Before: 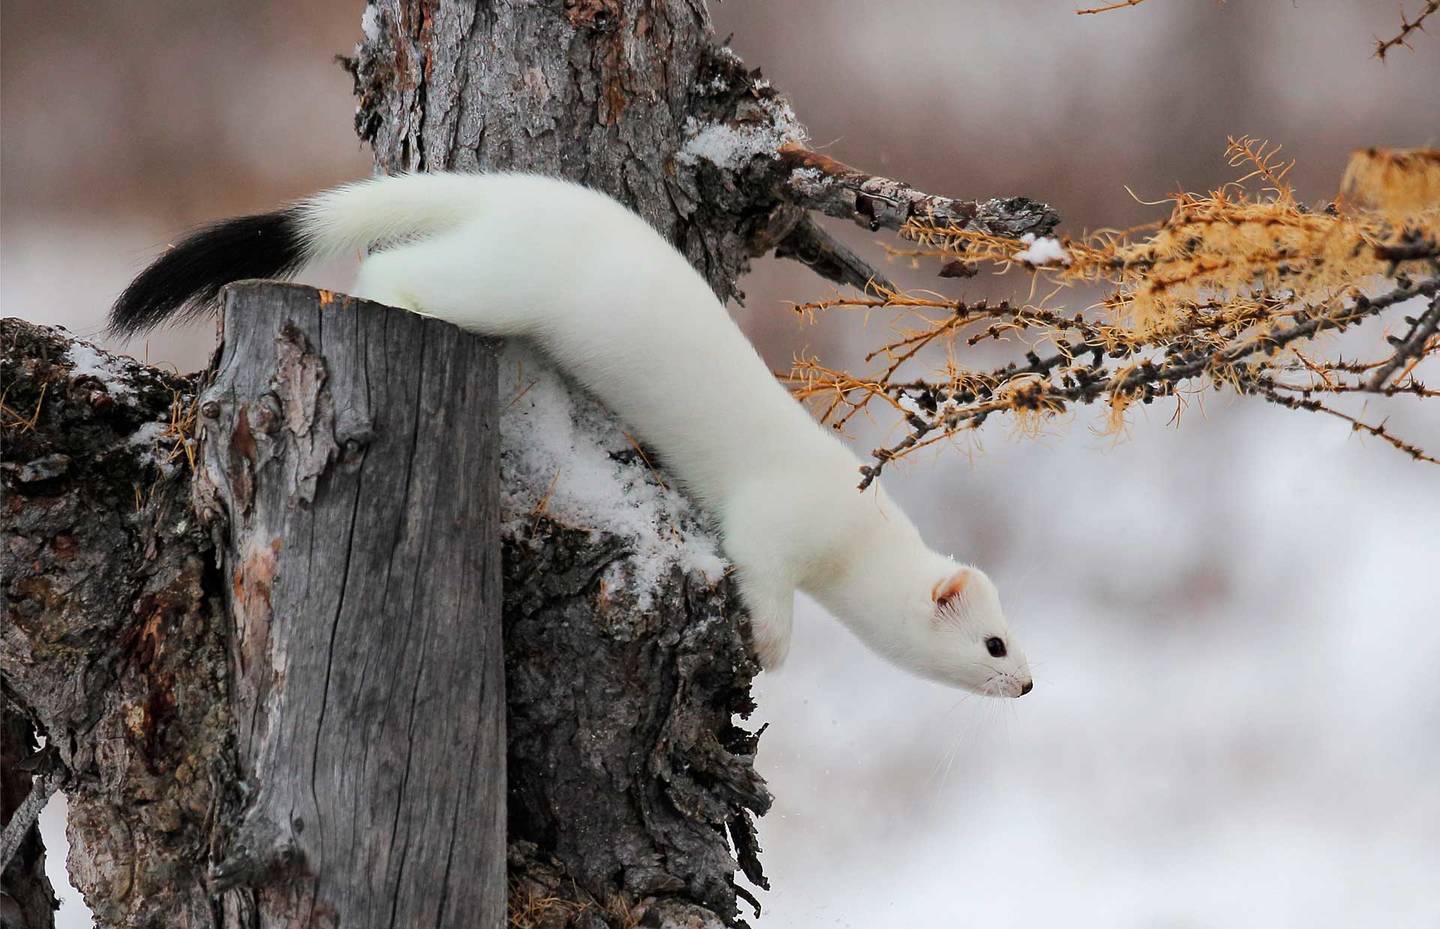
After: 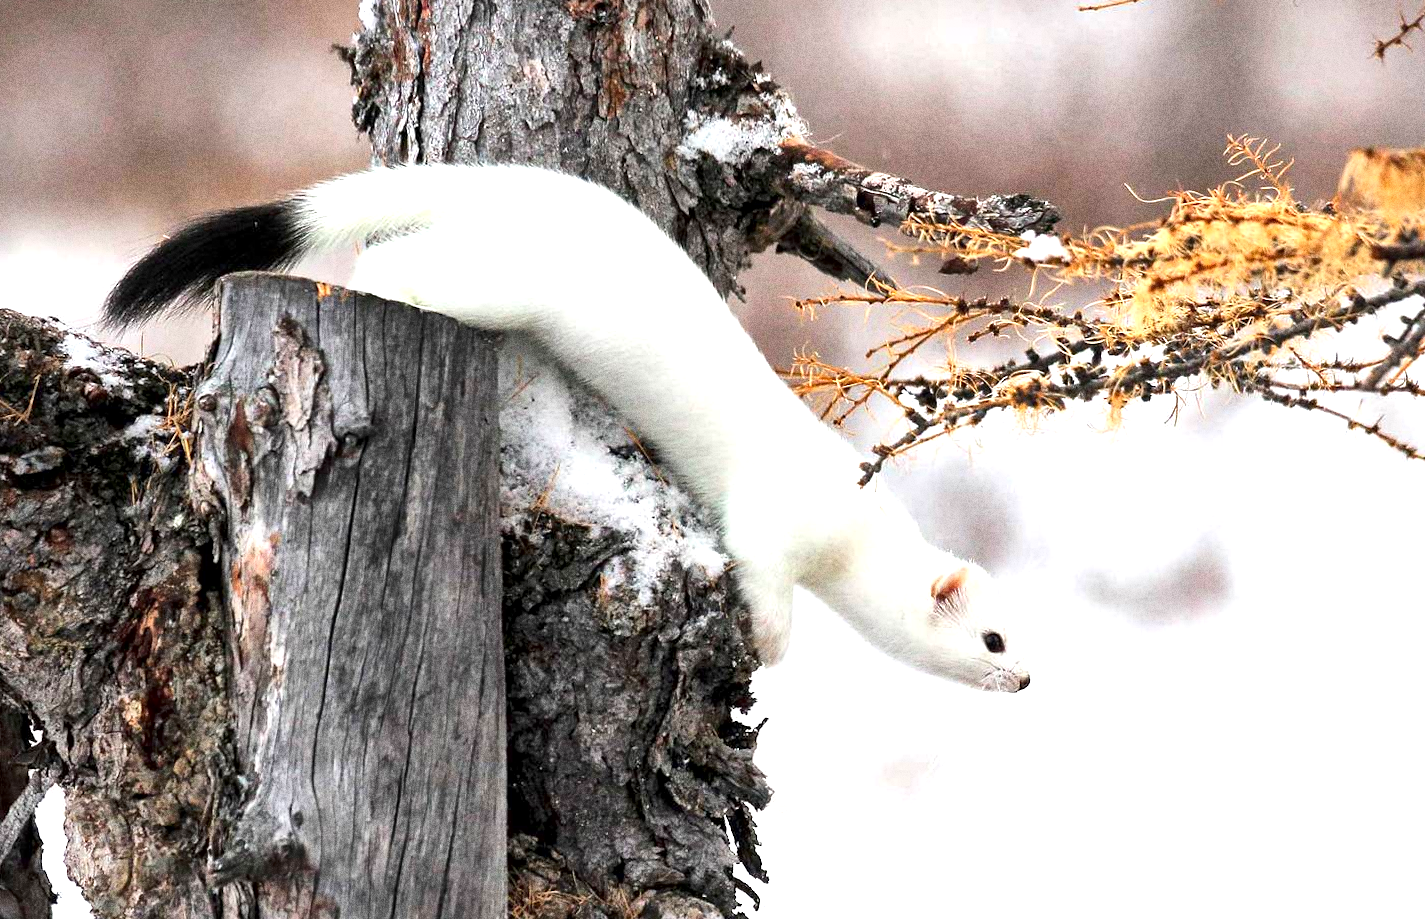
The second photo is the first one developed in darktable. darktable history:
rotate and perspective: rotation 0.174°, lens shift (vertical) 0.013, lens shift (horizontal) 0.019, shear 0.001, automatic cropping original format, crop left 0.007, crop right 0.991, crop top 0.016, crop bottom 0.997
grain: coarseness 0.09 ISO, strength 40%
local contrast: mode bilateral grid, contrast 25, coarseness 47, detail 151%, midtone range 0.2
exposure: black level correction 0, exposure 1.1 EV, compensate exposure bias true, compensate highlight preservation false
